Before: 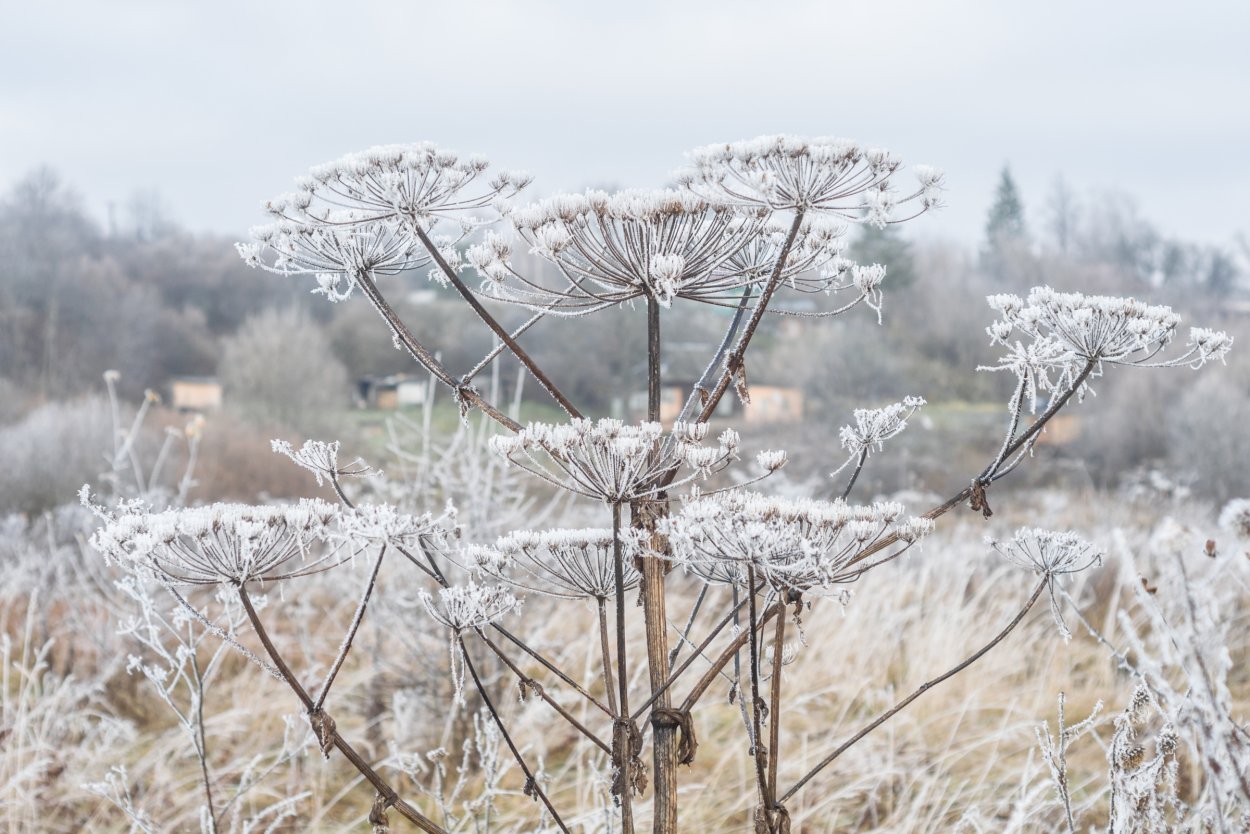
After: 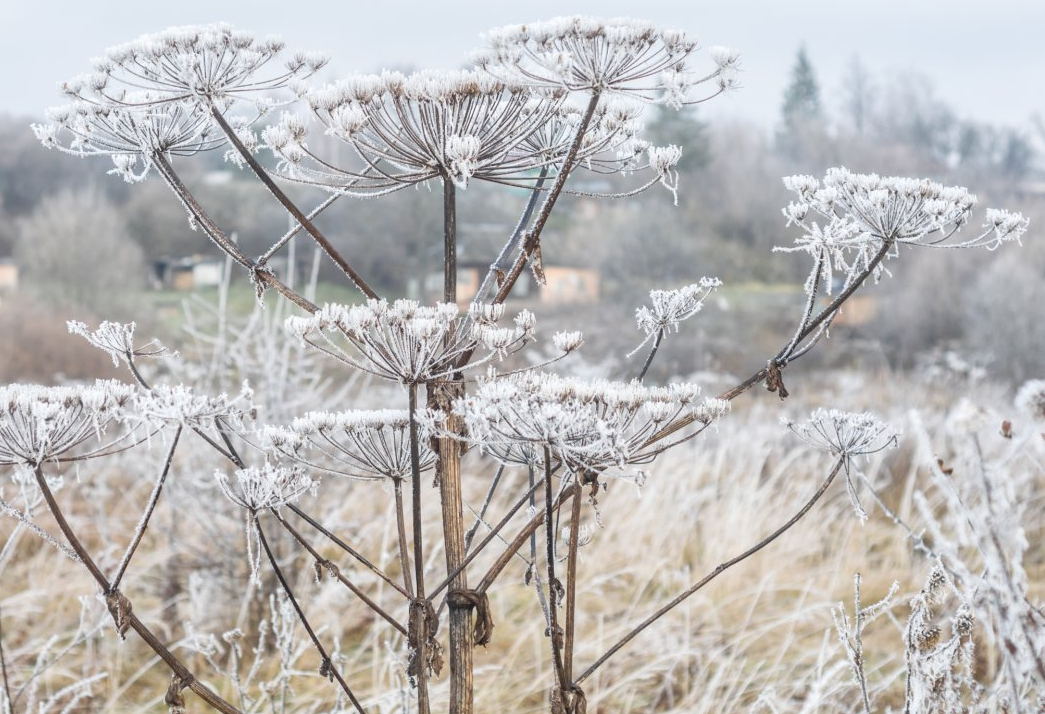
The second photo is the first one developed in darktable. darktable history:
levels: levels [0, 0.492, 0.984]
crop: left 16.358%, top 14.36%
tone equalizer: edges refinement/feathering 500, mask exposure compensation -1.57 EV, preserve details no
